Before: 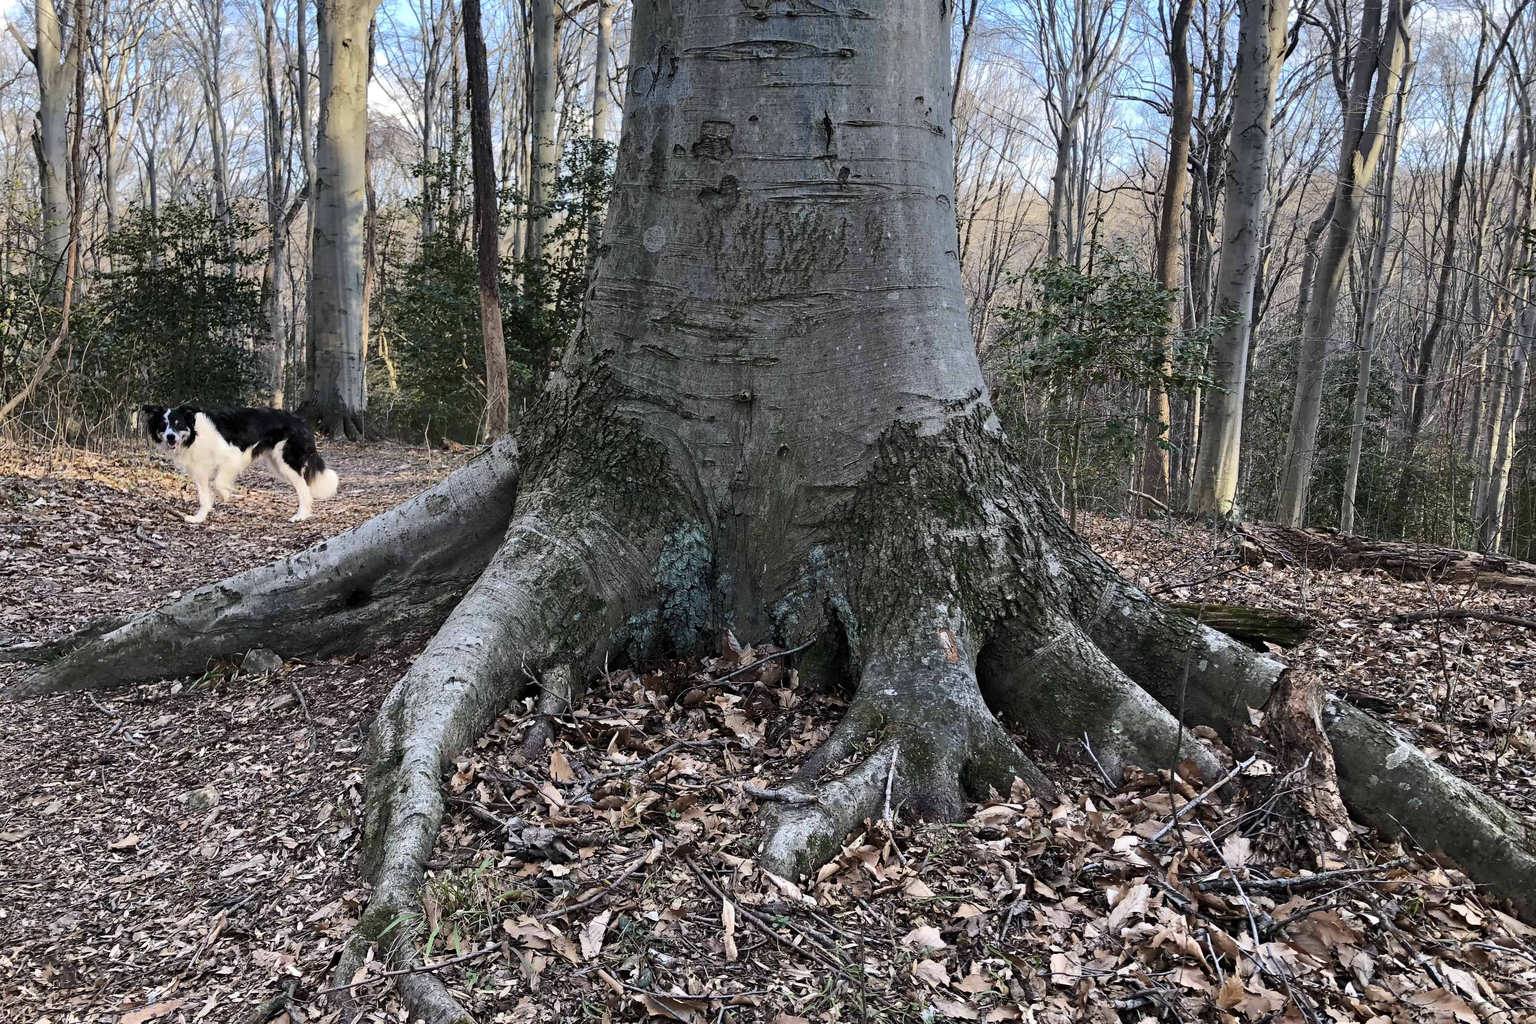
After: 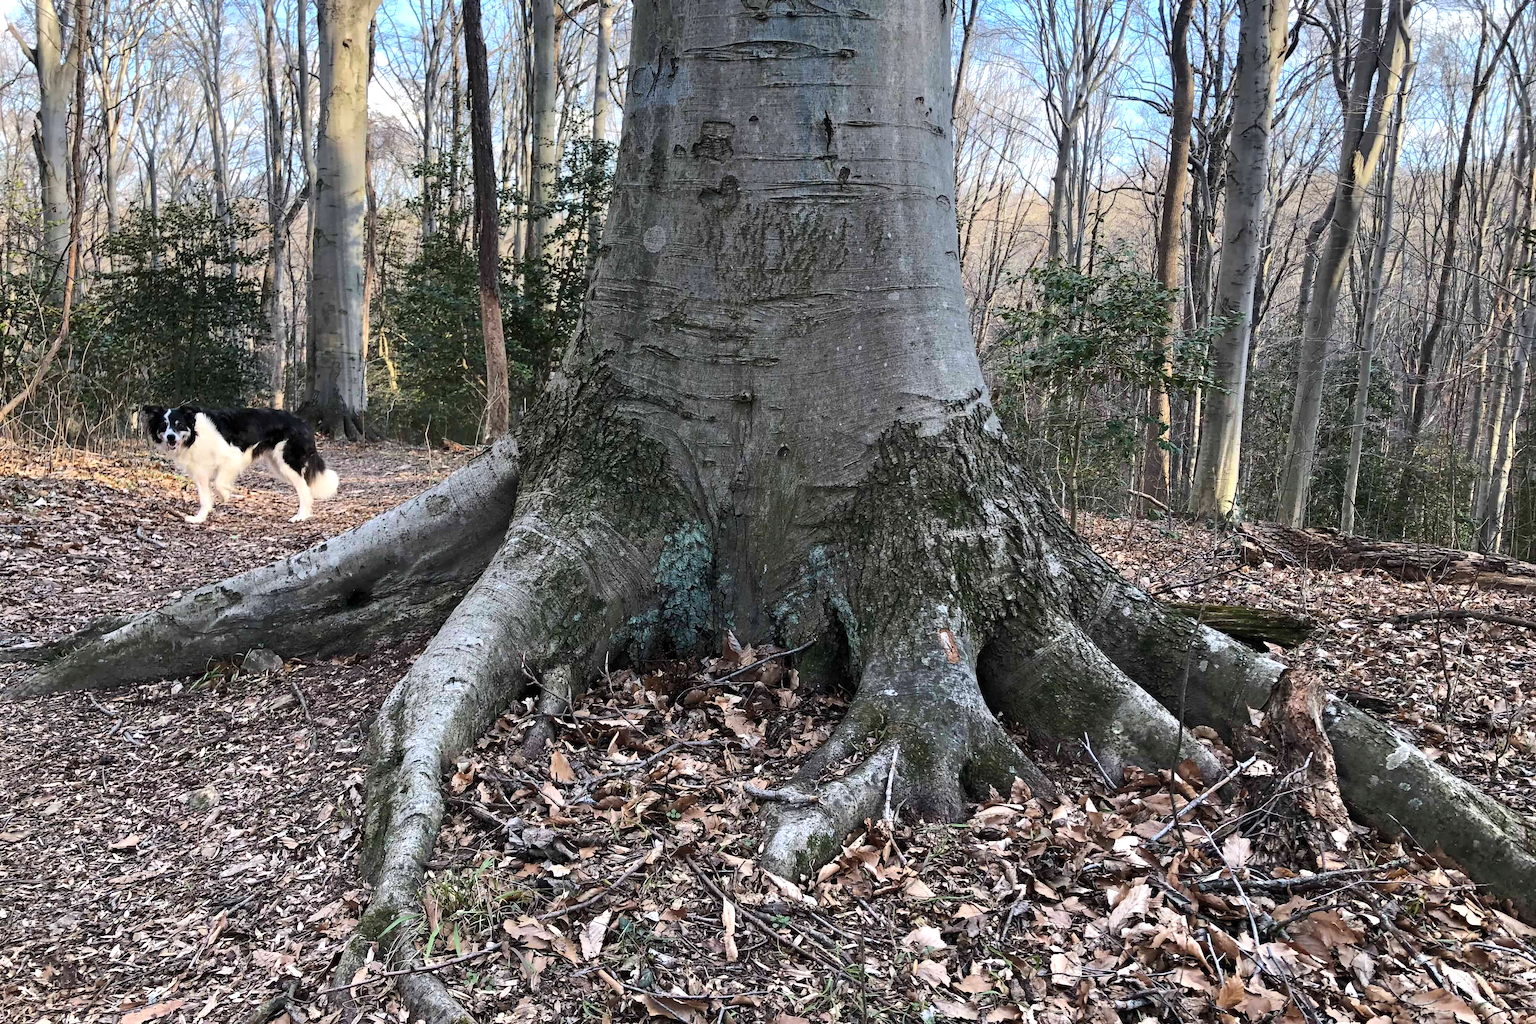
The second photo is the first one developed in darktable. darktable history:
exposure: exposure 0.296 EV, compensate highlight preservation false
